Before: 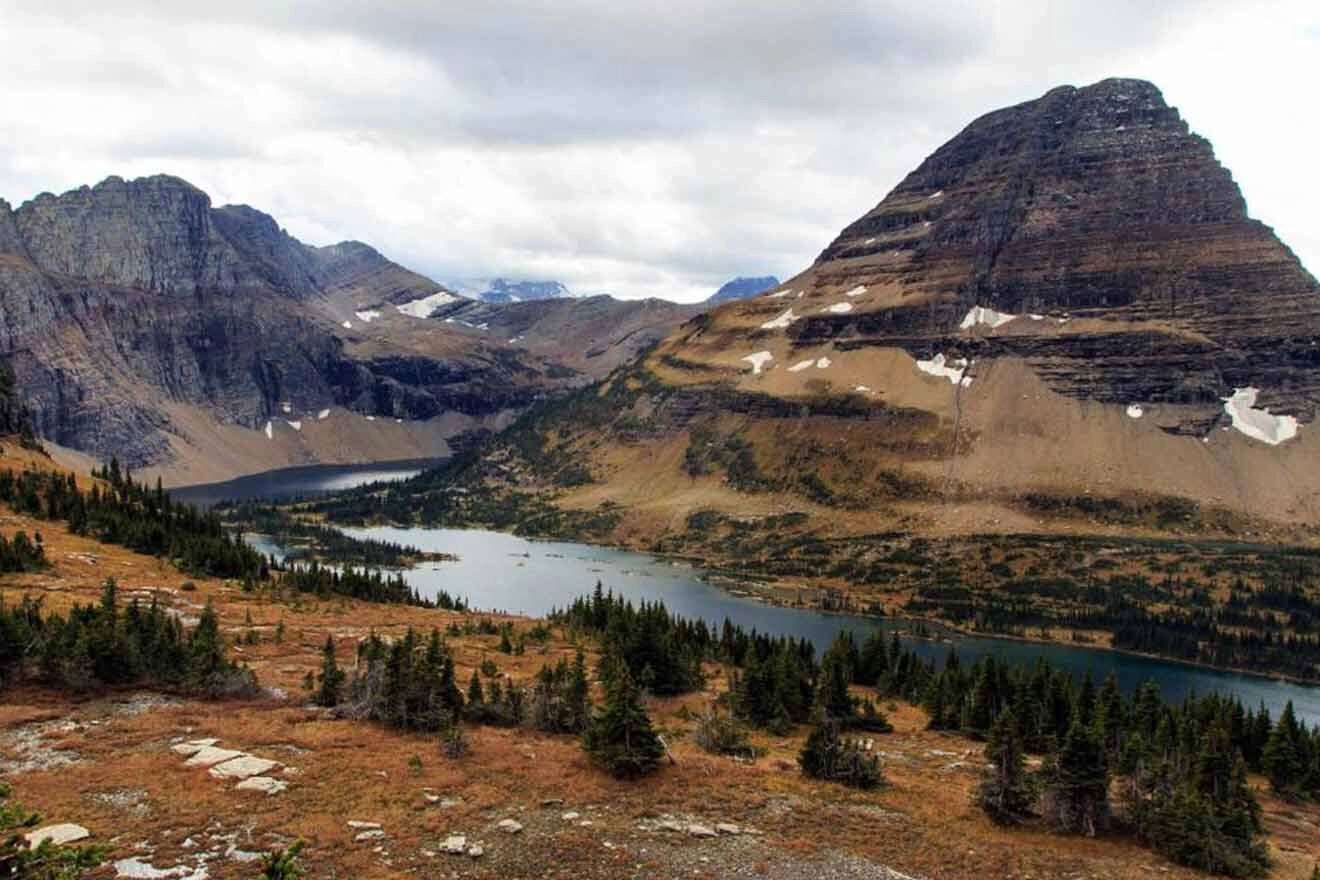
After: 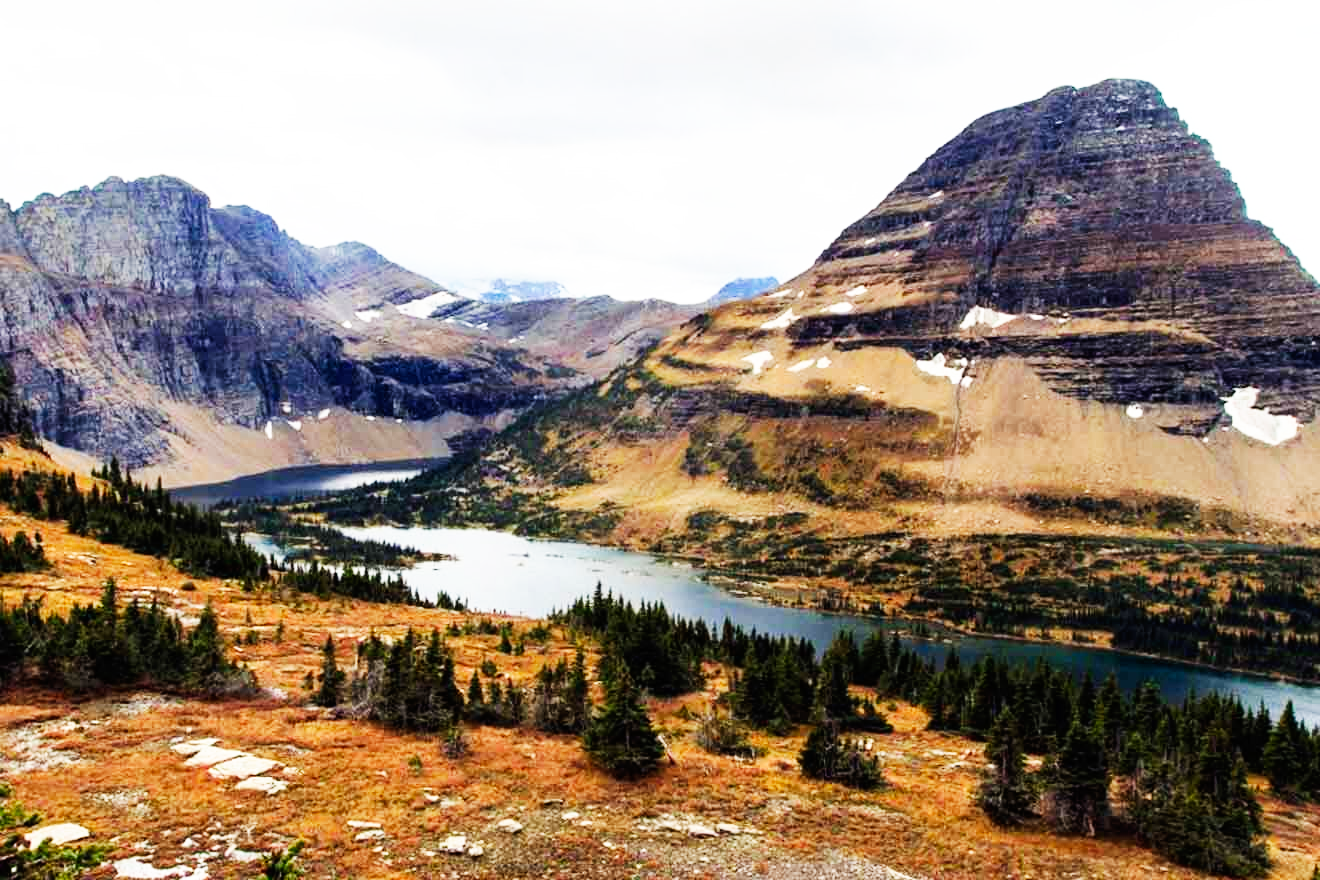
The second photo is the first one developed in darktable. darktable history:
base curve: curves: ch0 [(0, 0) (0.007, 0.004) (0.027, 0.03) (0.046, 0.07) (0.207, 0.54) (0.442, 0.872) (0.673, 0.972) (1, 1)], preserve colors none
tone equalizer: on, module defaults
